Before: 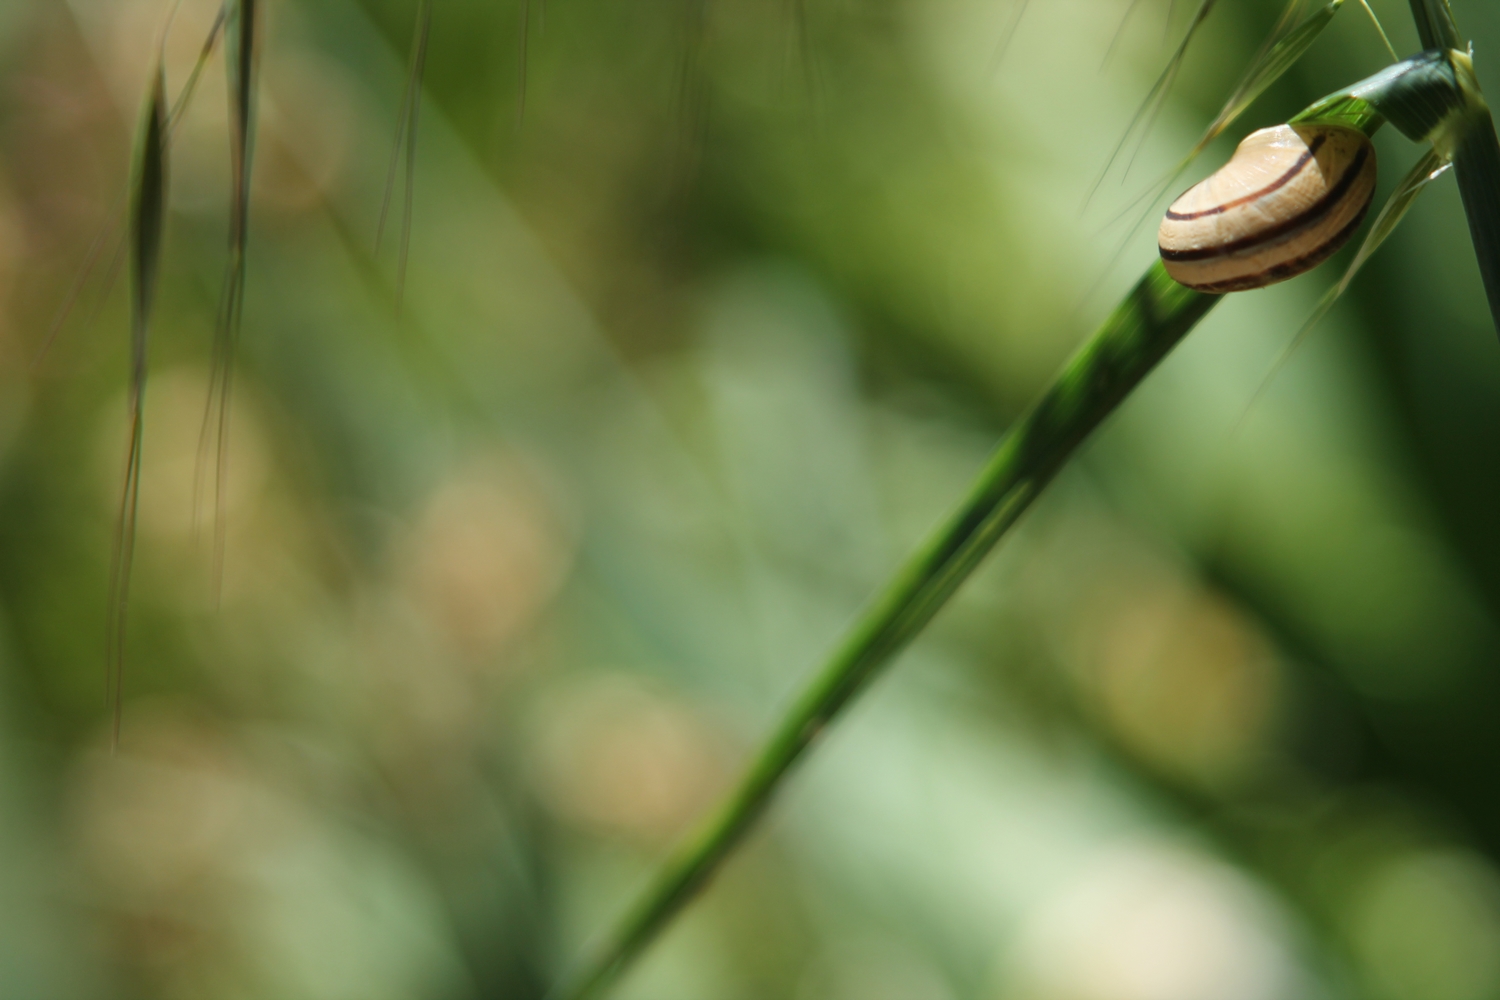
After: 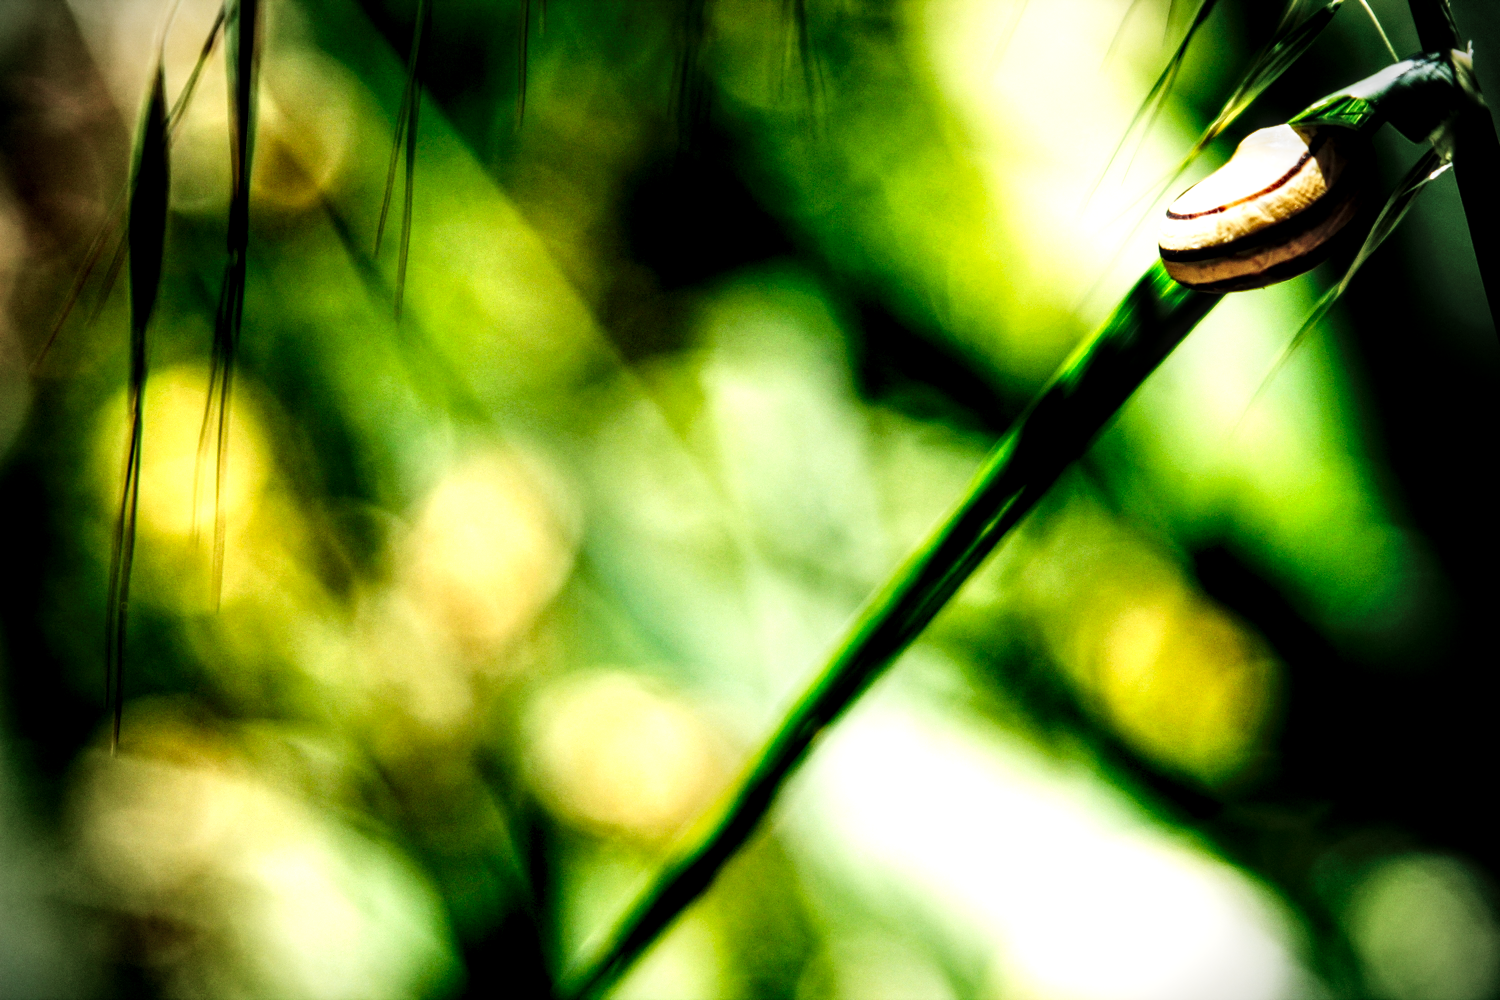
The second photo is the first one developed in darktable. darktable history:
tone equalizer: -8 EV -0.408 EV, -7 EV -0.367 EV, -6 EV -0.32 EV, -5 EV -0.225 EV, -3 EV 0.251 EV, -2 EV 0.32 EV, -1 EV 0.386 EV, +0 EV 0.446 EV, edges refinement/feathering 500, mask exposure compensation -1.57 EV, preserve details no
exposure: compensate highlight preservation false
vignetting: brightness -0.873, width/height ratio 1.101, unbound false
local contrast: detail 204%
tone curve: curves: ch0 [(0, 0) (0.003, 0.01) (0.011, 0.012) (0.025, 0.012) (0.044, 0.017) (0.069, 0.021) (0.1, 0.025) (0.136, 0.03) (0.177, 0.037) (0.224, 0.052) (0.277, 0.092) (0.335, 0.16) (0.399, 0.3) (0.468, 0.463) (0.543, 0.639) (0.623, 0.796) (0.709, 0.904) (0.801, 0.962) (0.898, 0.988) (1, 1)], preserve colors none
